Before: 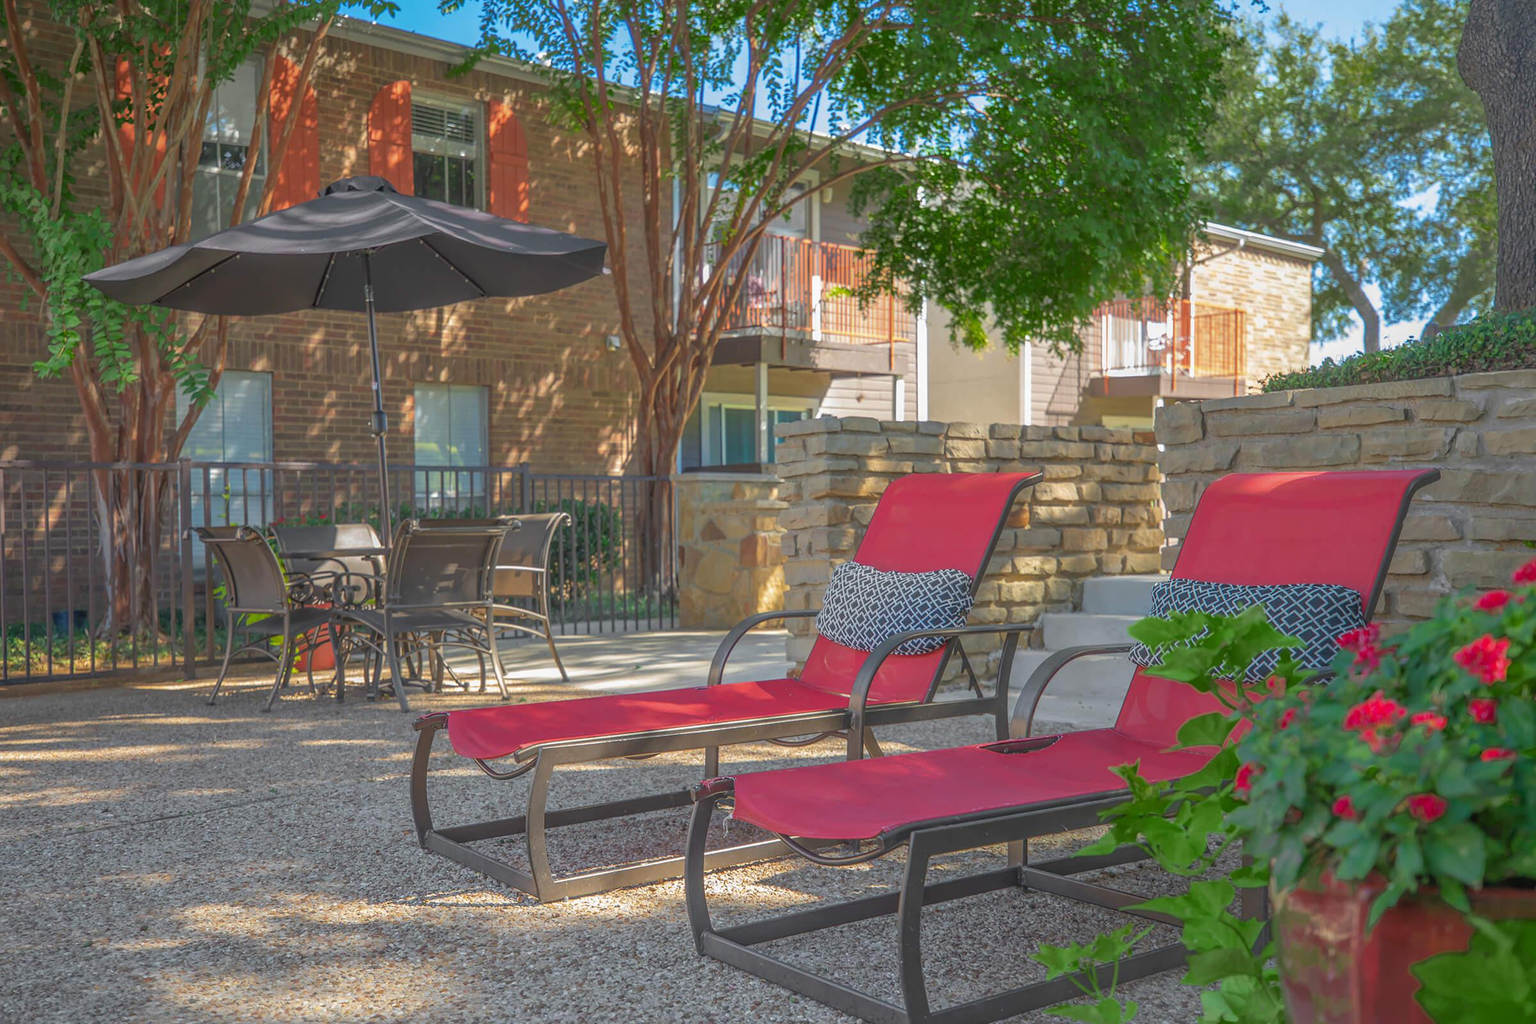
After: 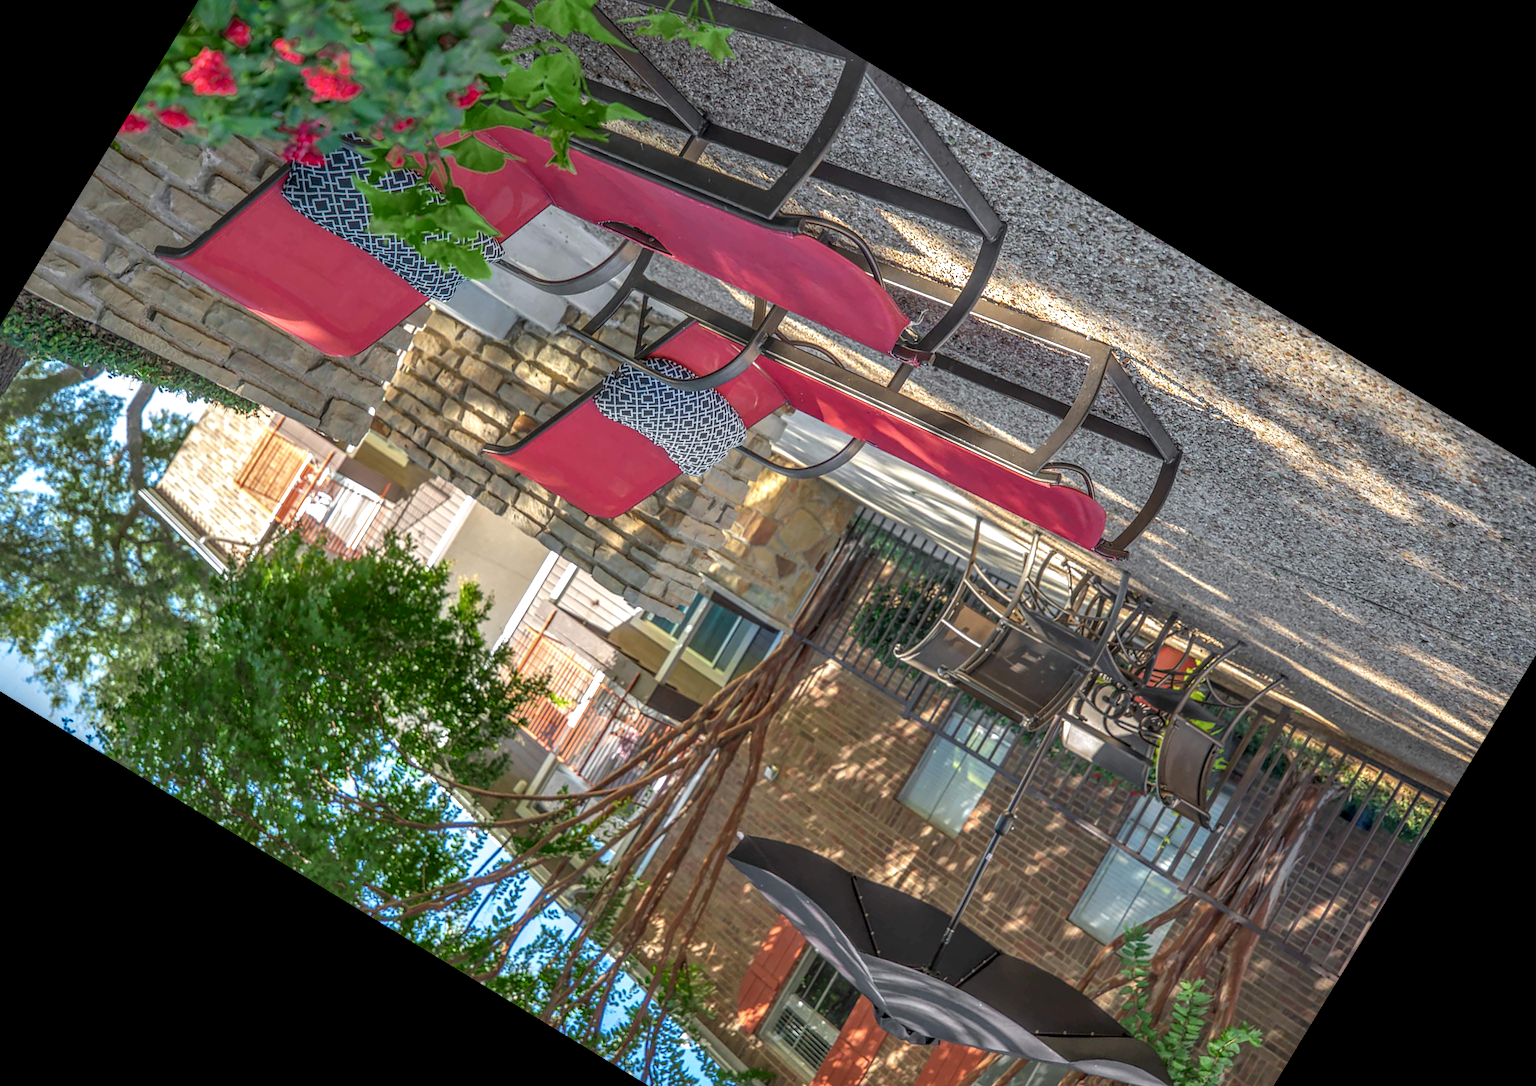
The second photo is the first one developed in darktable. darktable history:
crop and rotate: angle 148.68°, left 9.111%, top 15.603%, right 4.588%, bottom 17.041%
local contrast: highlights 20%, shadows 70%, detail 170%
